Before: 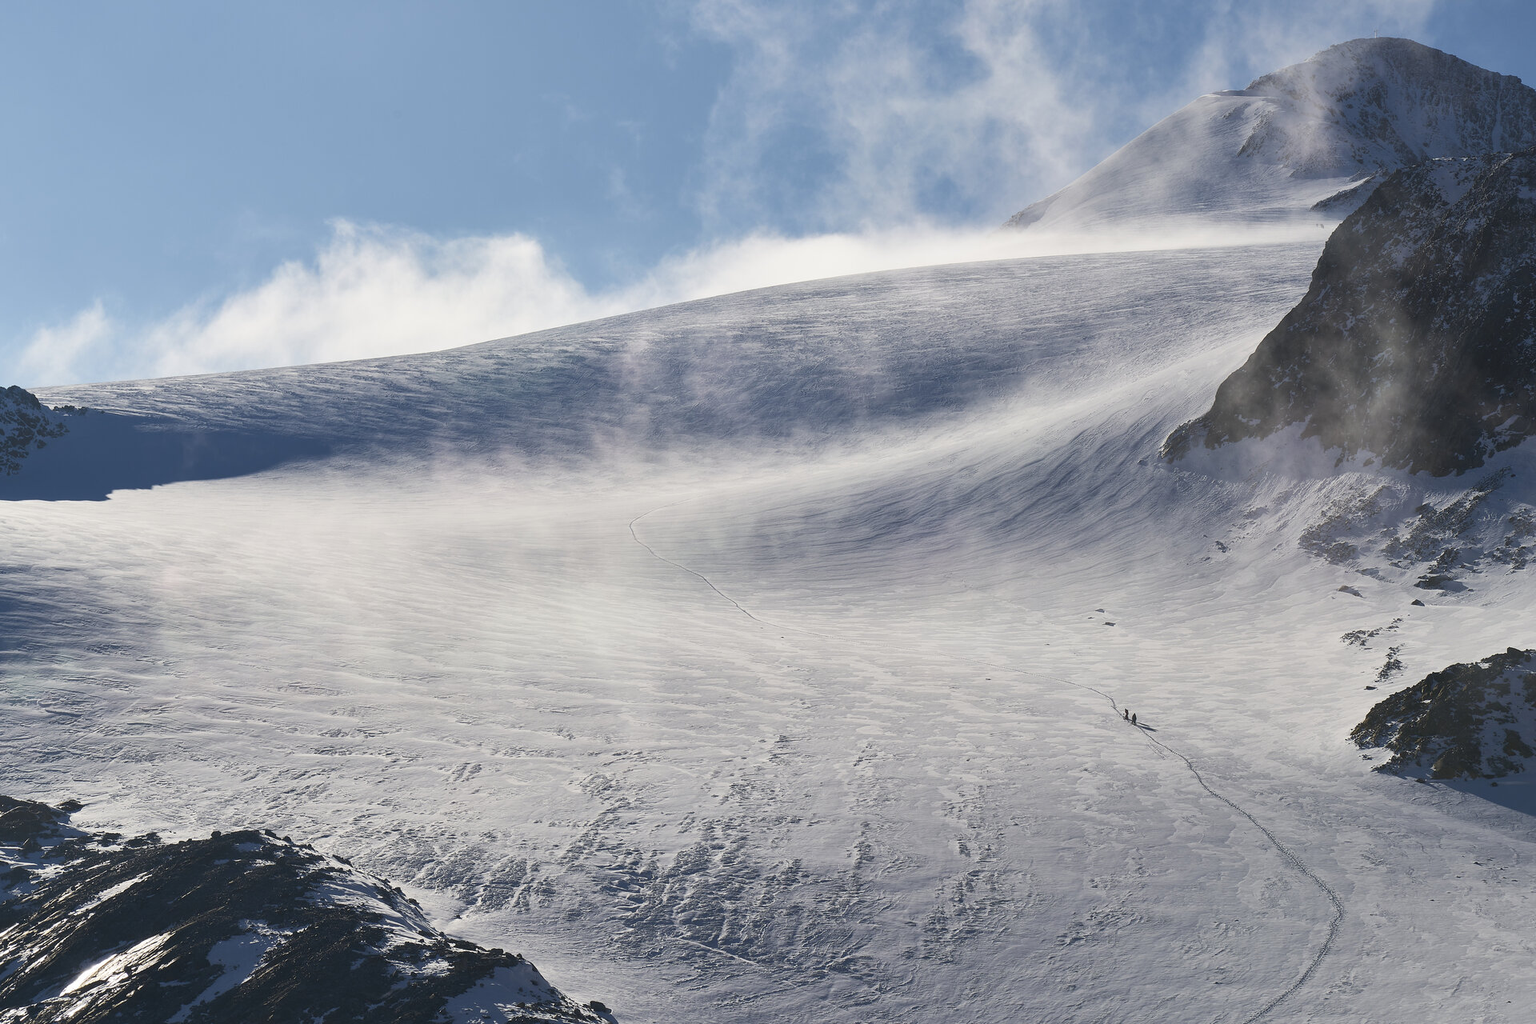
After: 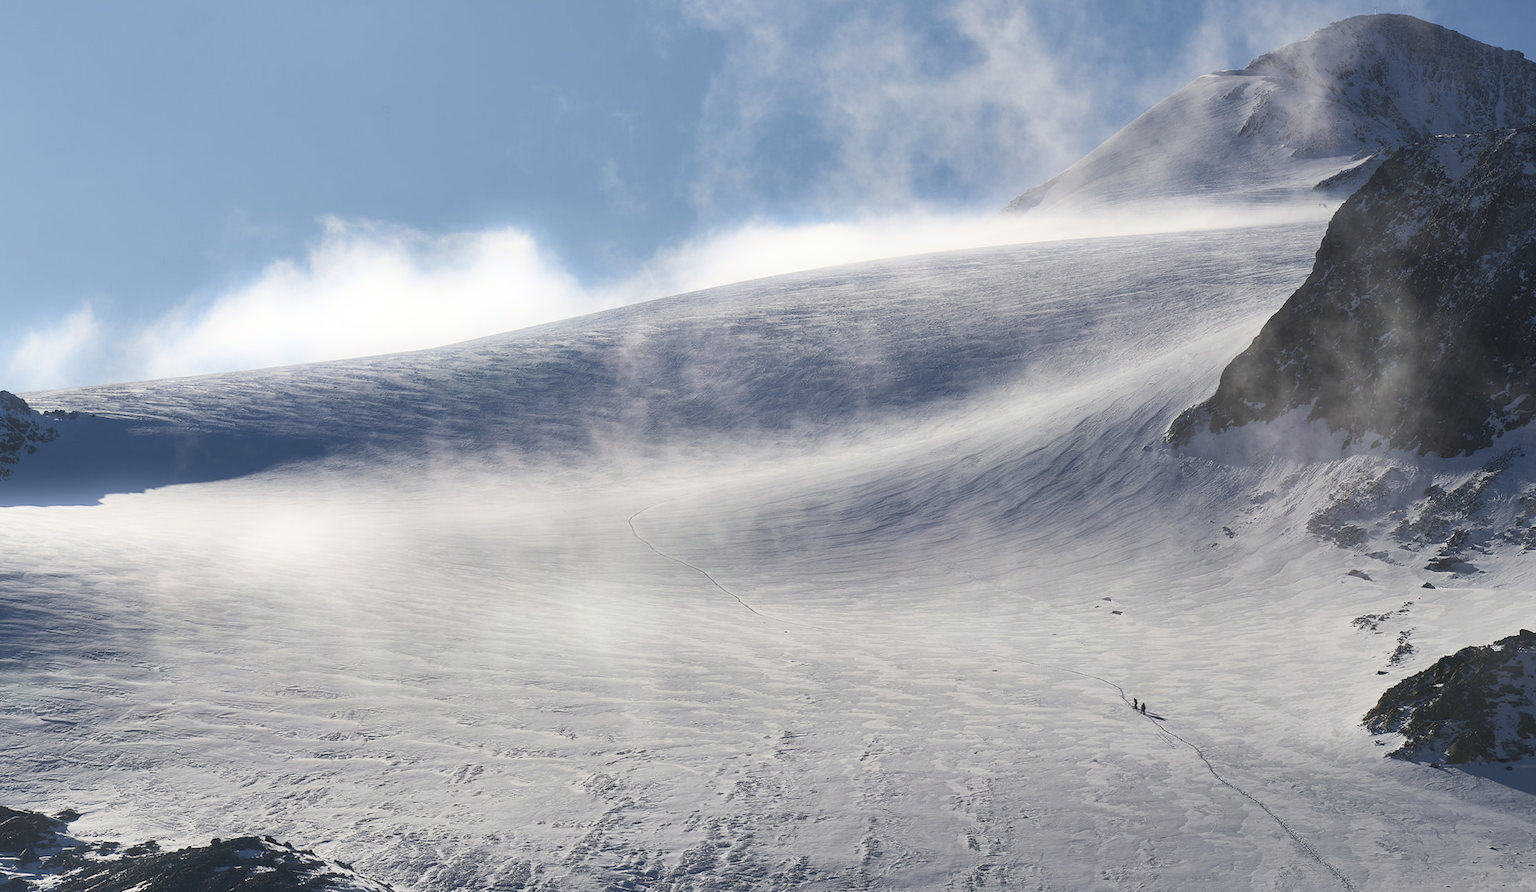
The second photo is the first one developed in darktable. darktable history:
rotate and perspective: rotation -1°, crop left 0.011, crop right 0.989, crop top 0.025, crop bottom 0.975
bloom: size 5%, threshold 95%, strength 15%
crop and rotate: top 0%, bottom 11.49%
